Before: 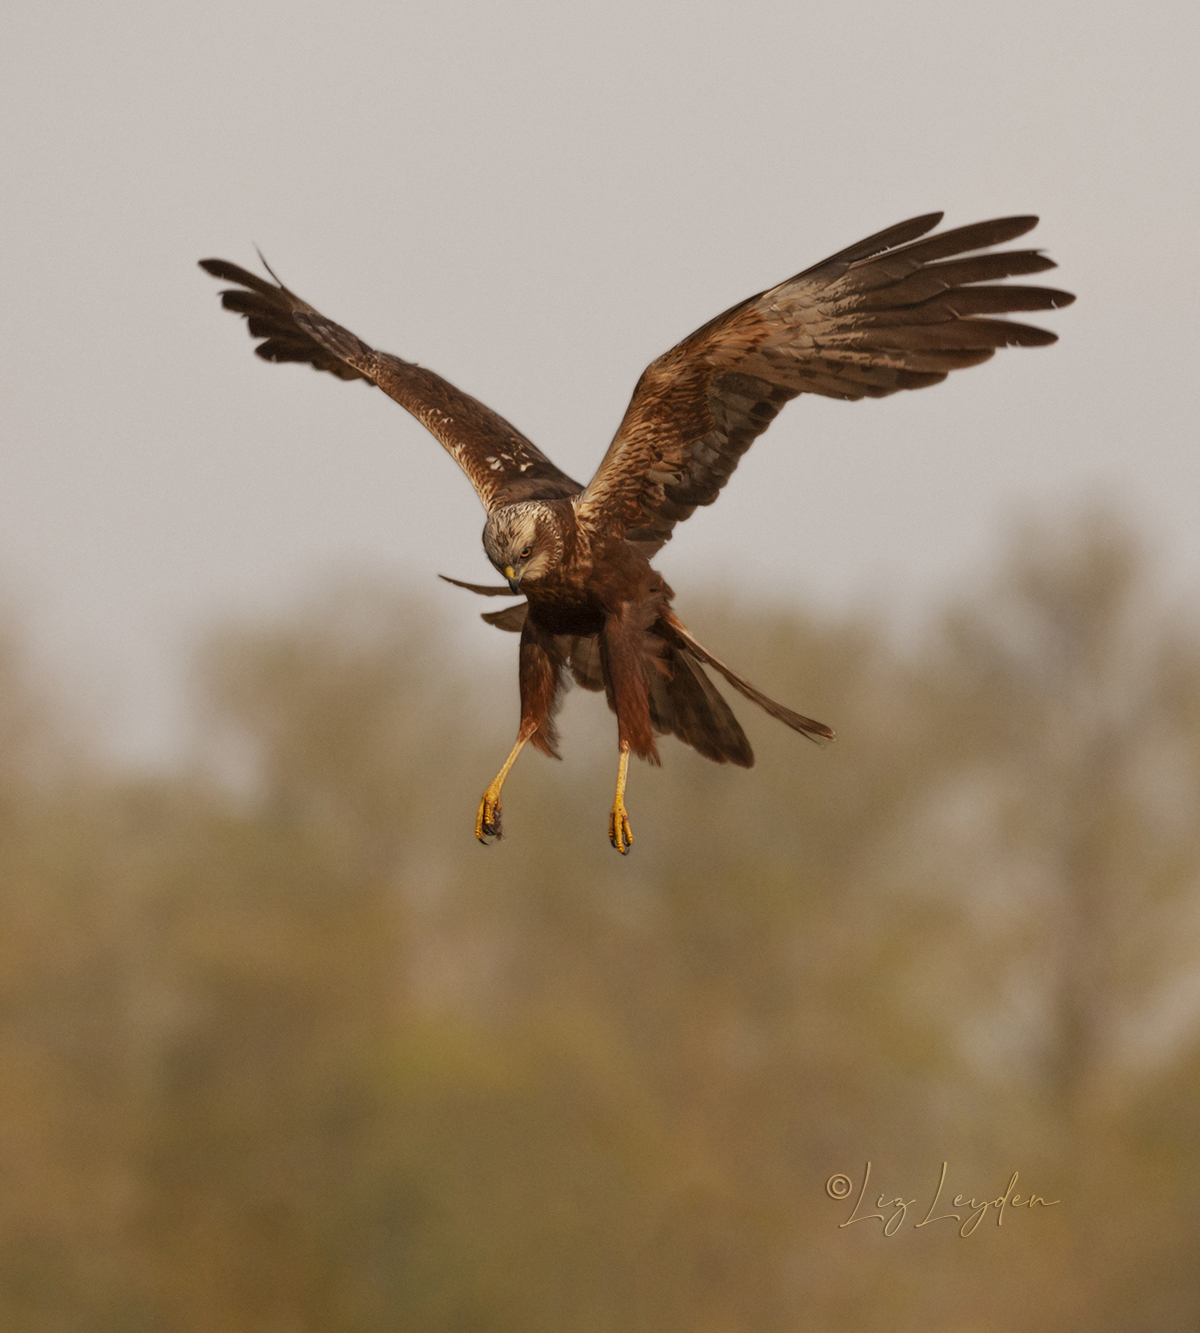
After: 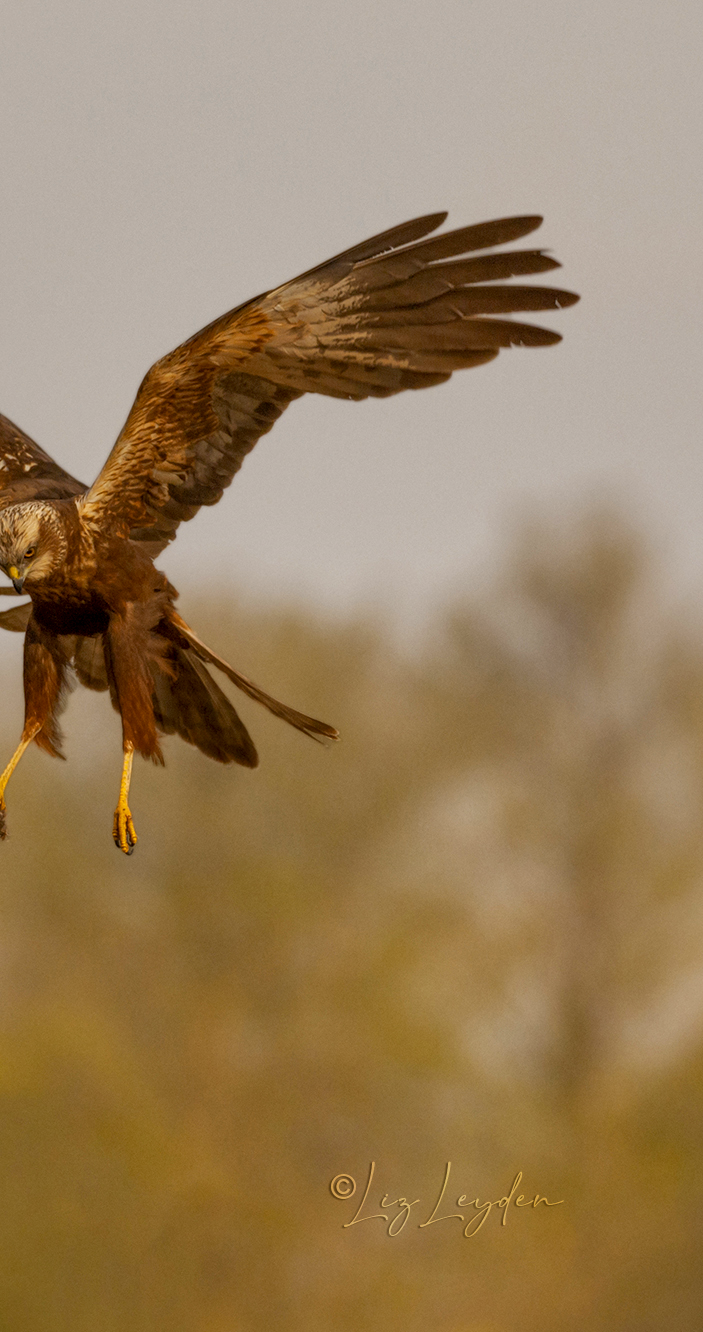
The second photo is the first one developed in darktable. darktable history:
crop: left 41.402%
local contrast: on, module defaults
color contrast: green-magenta contrast 0.85, blue-yellow contrast 1.25, unbound 0
shadows and highlights: on, module defaults
